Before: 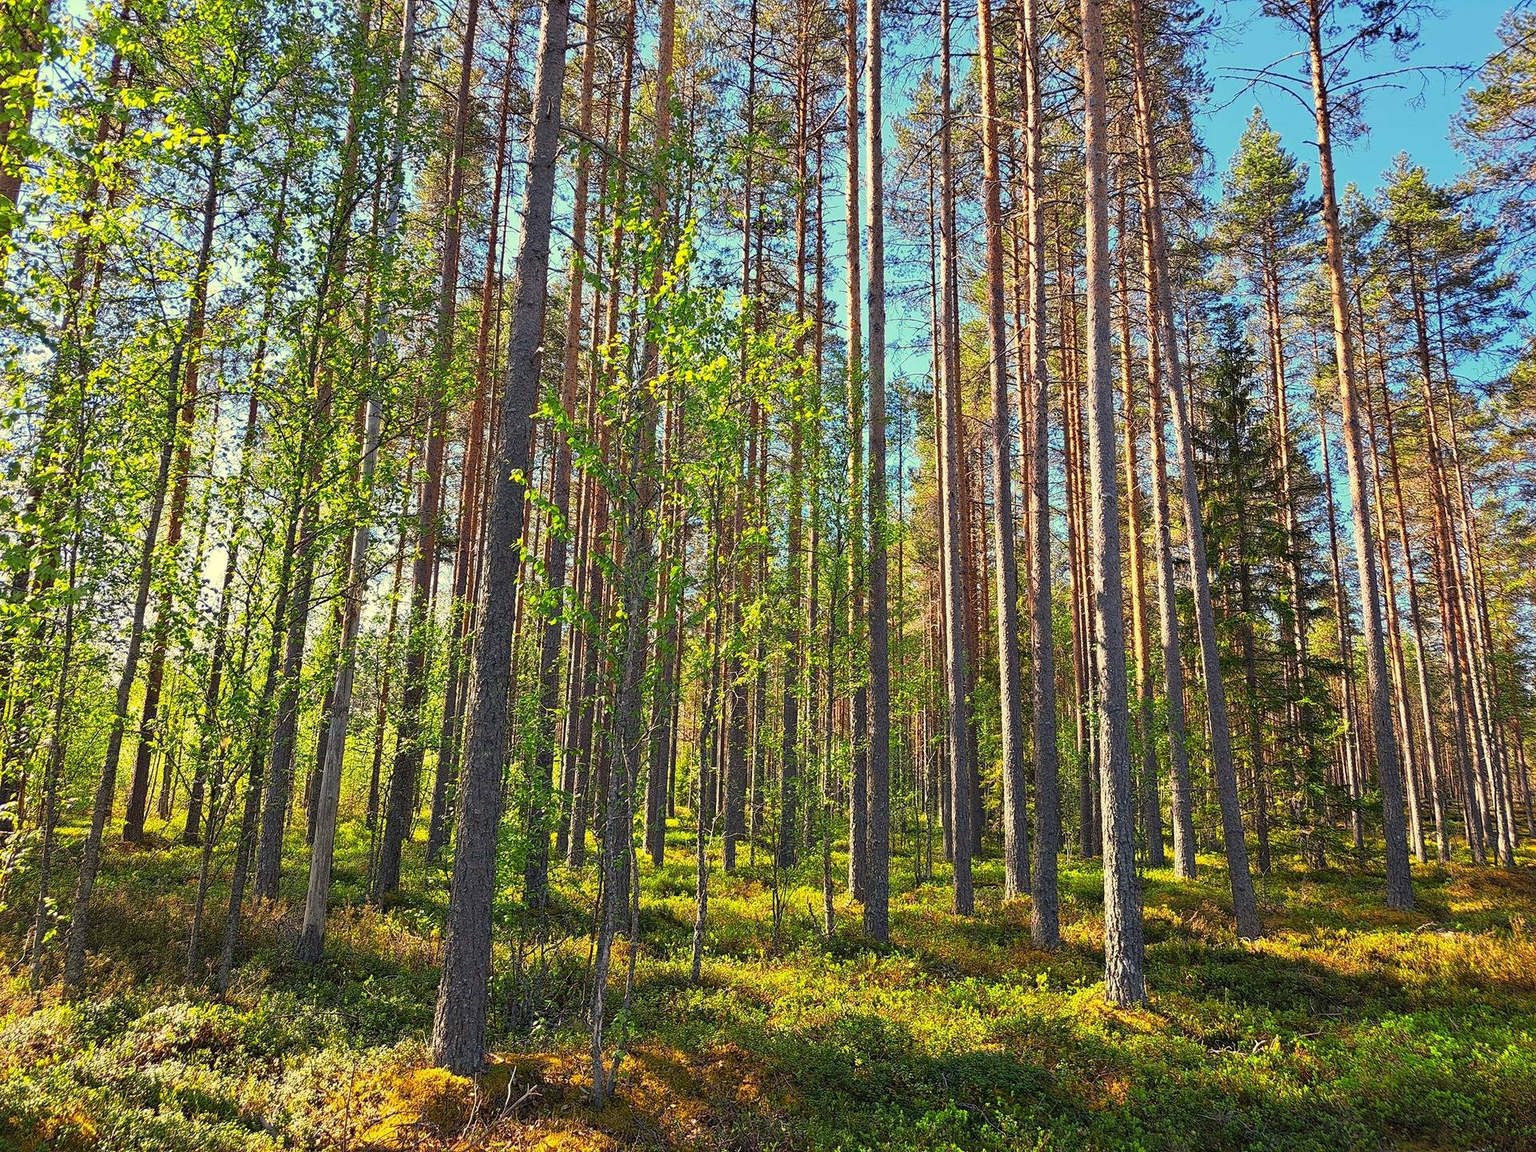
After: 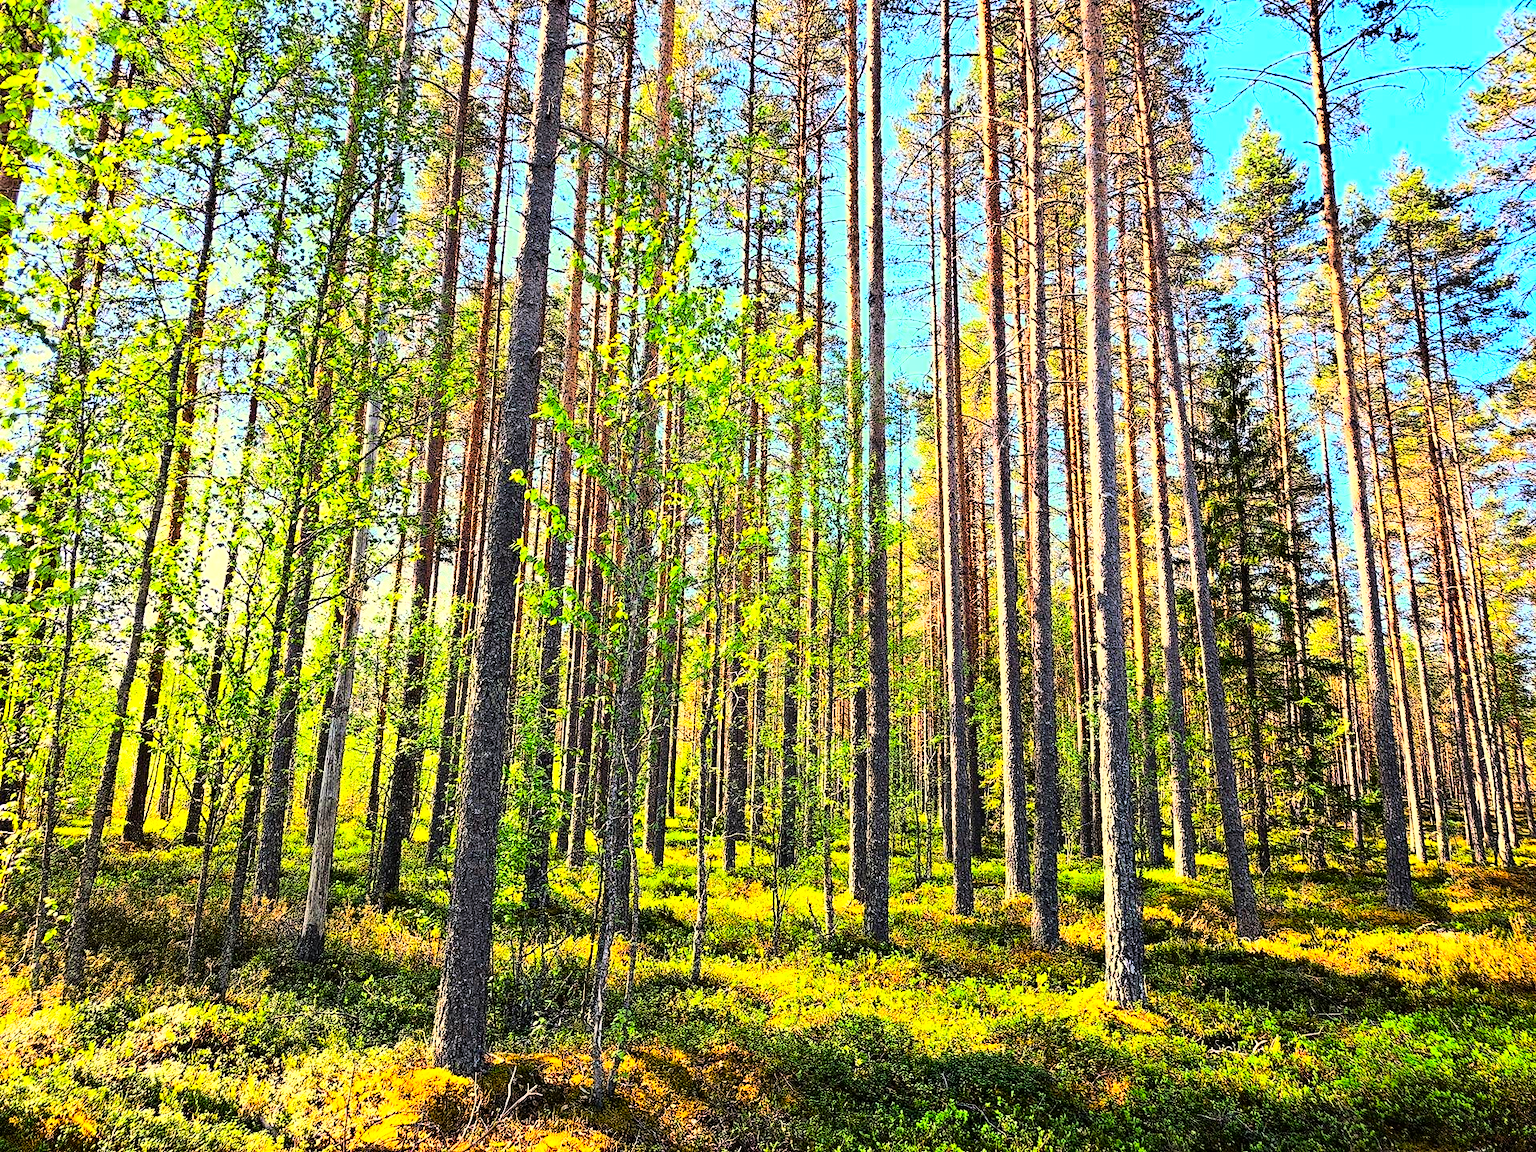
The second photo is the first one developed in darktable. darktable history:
contrast brightness saturation: contrast 0.16, saturation 0.32
rgb curve: curves: ch0 [(0, 0) (0.21, 0.15) (0.24, 0.21) (0.5, 0.75) (0.75, 0.96) (0.89, 0.99) (1, 1)]; ch1 [(0, 0.02) (0.21, 0.13) (0.25, 0.2) (0.5, 0.67) (0.75, 0.9) (0.89, 0.97) (1, 1)]; ch2 [(0, 0.02) (0.21, 0.13) (0.25, 0.2) (0.5, 0.67) (0.75, 0.9) (0.89, 0.97) (1, 1)], compensate middle gray true
